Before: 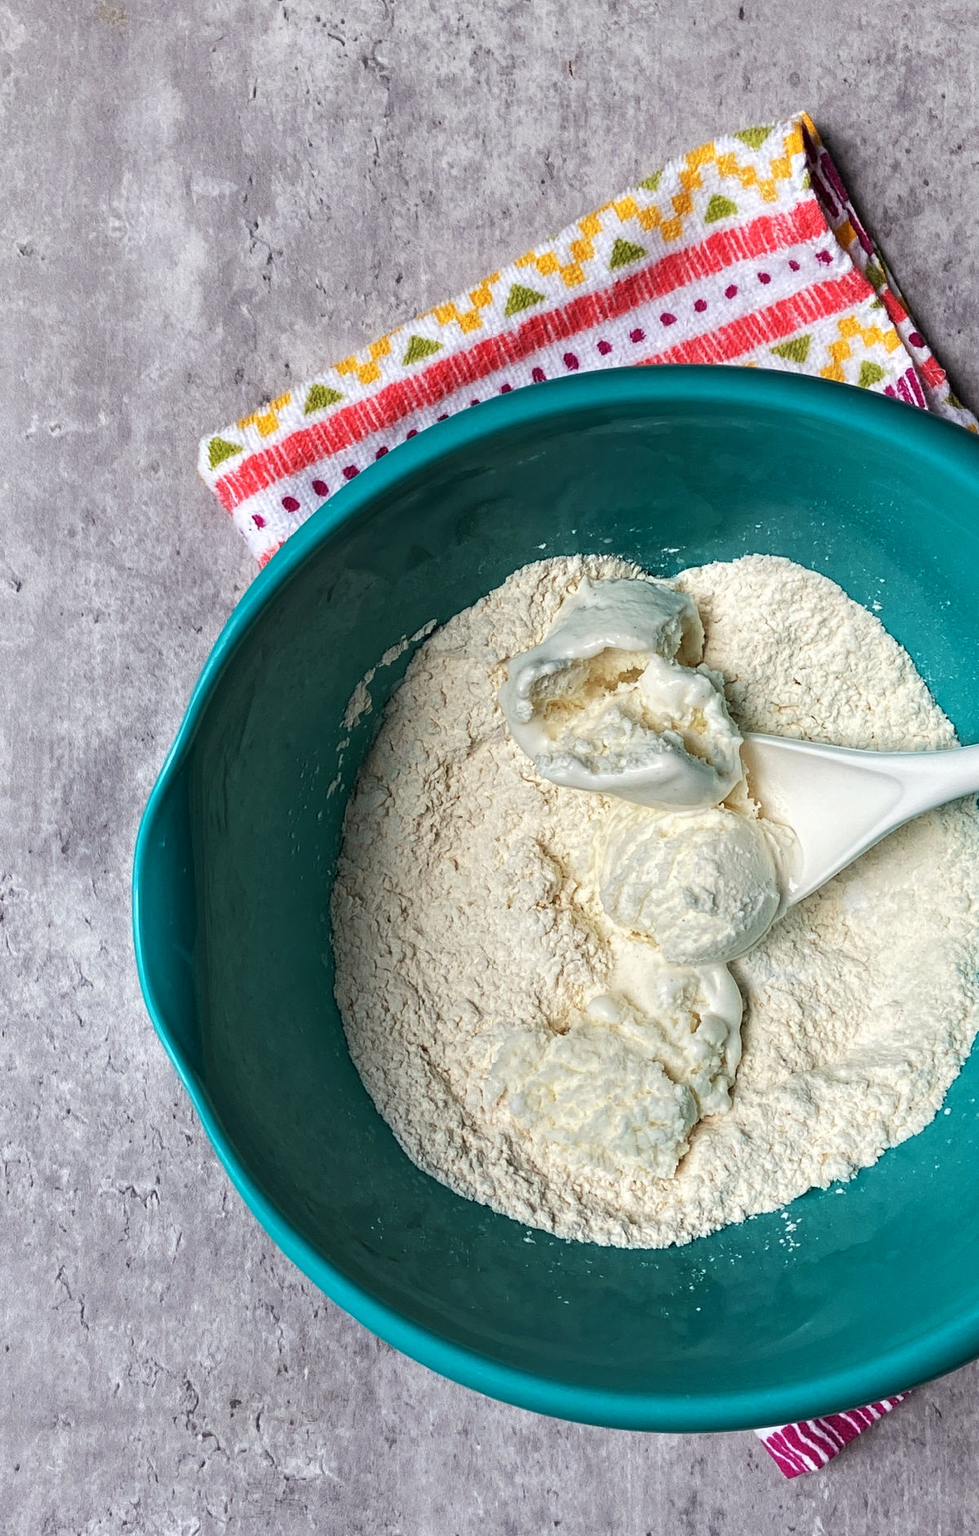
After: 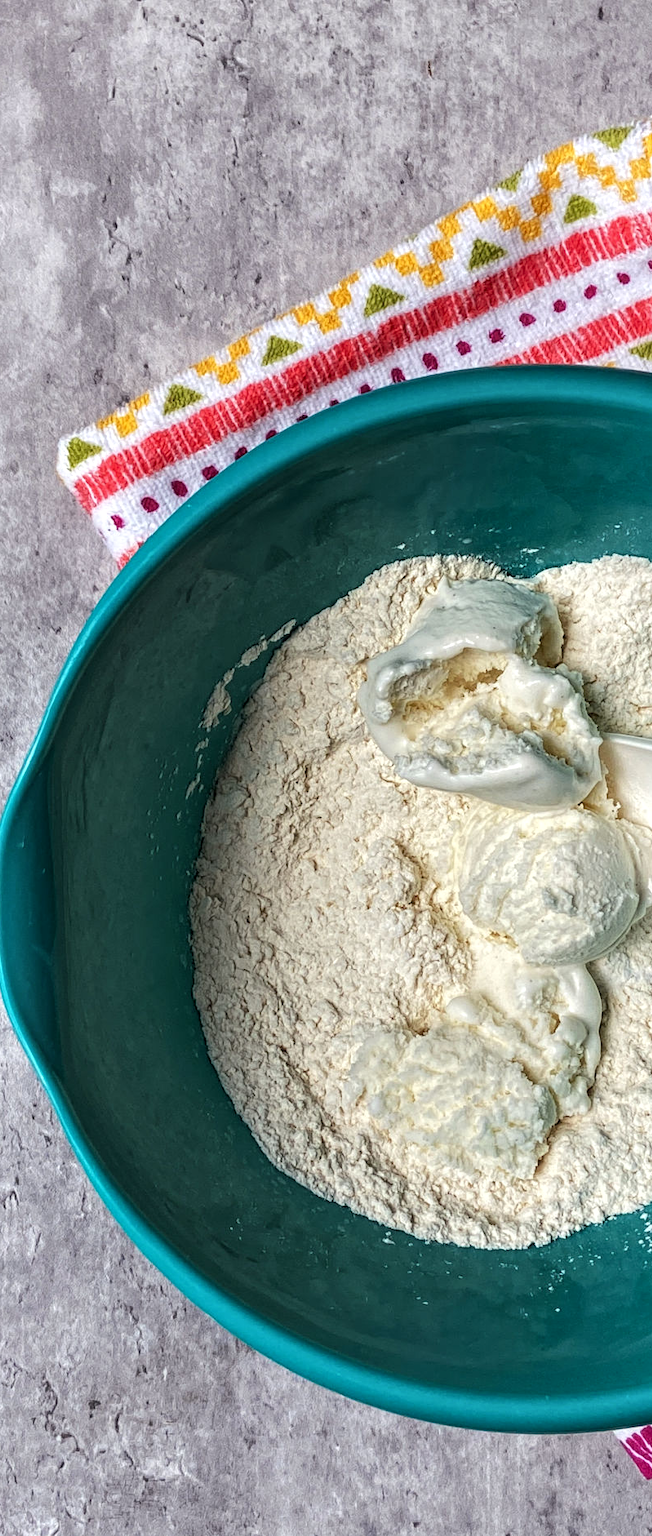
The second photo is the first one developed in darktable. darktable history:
local contrast: on, module defaults
tone equalizer: on, module defaults
crop and rotate: left 14.497%, right 18.842%
